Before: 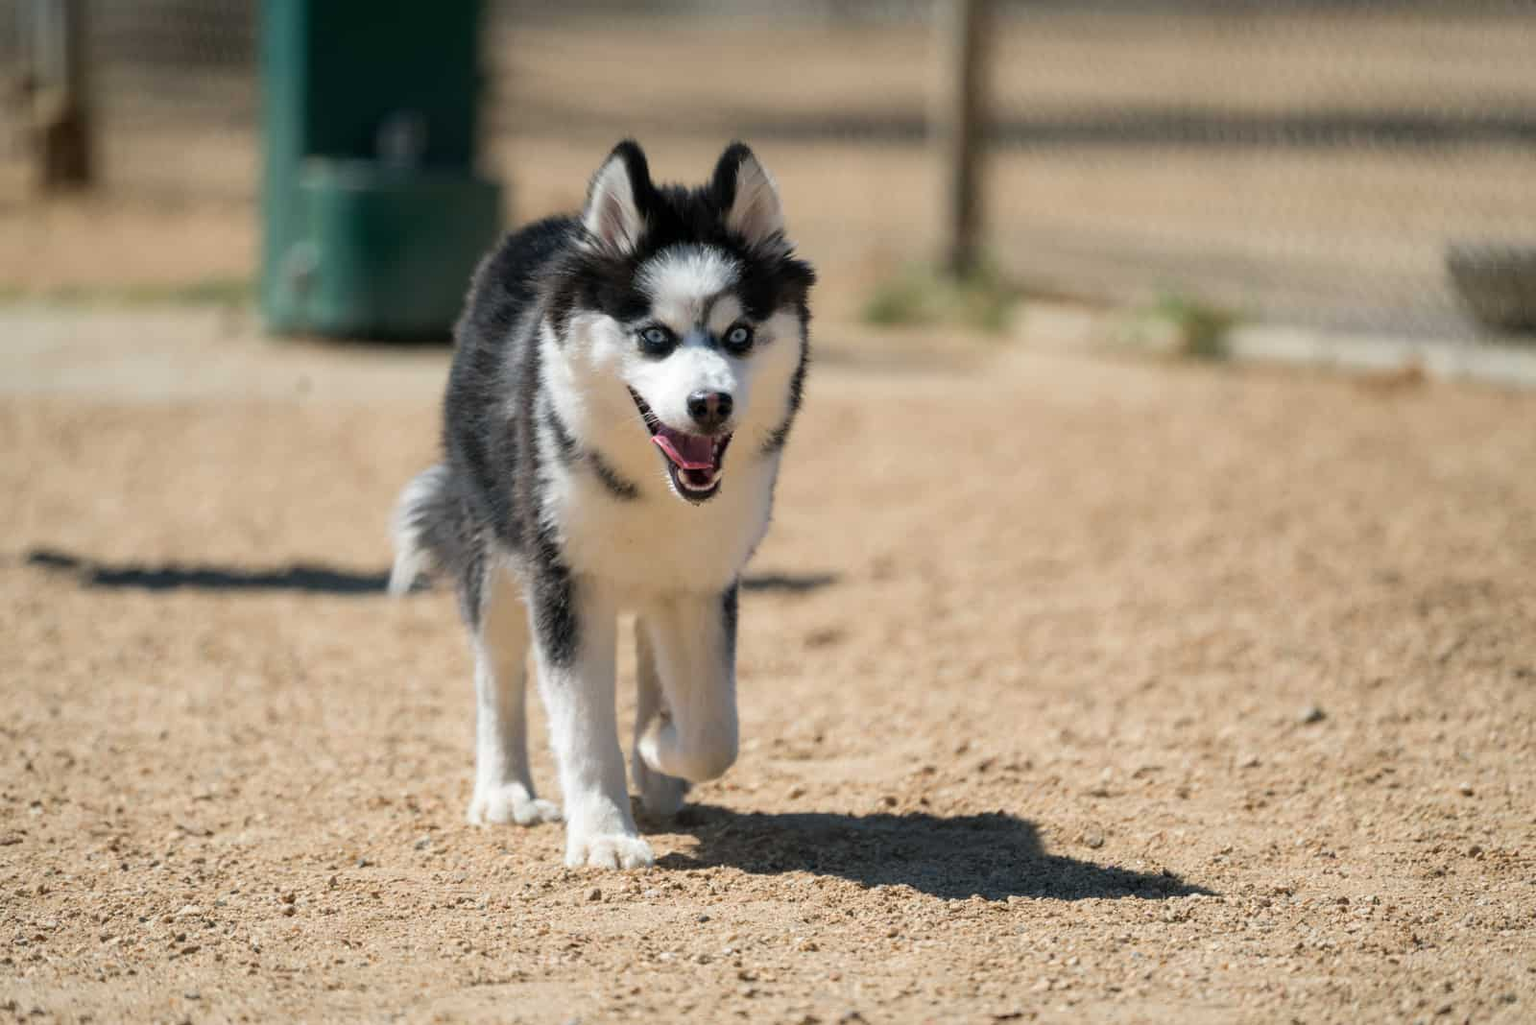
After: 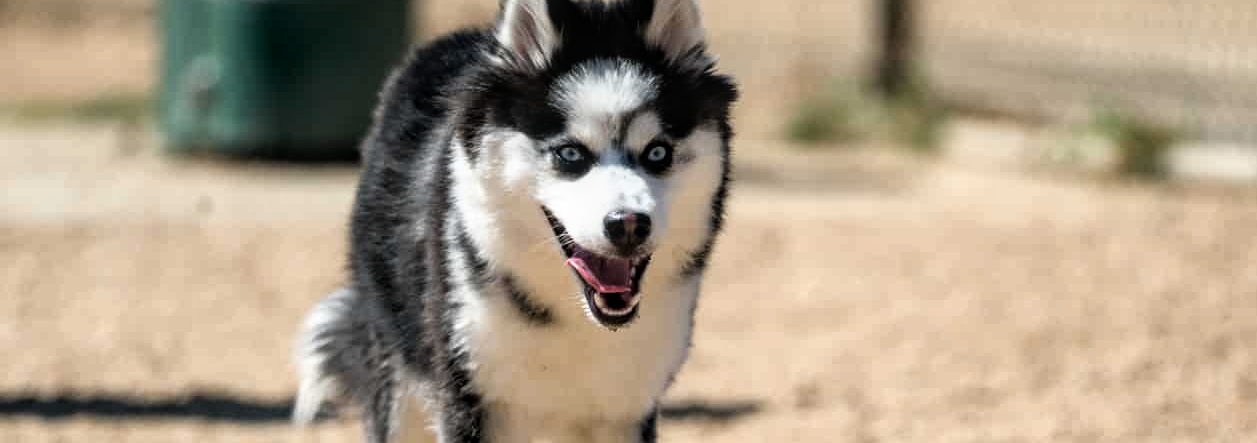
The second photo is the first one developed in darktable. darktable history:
local contrast: on, module defaults
crop: left 7.036%, top 18.398%, right 14.379%, bottom 40.043%
filmic rgb: black relative exposure -9.08 EV, white relative exposure 2.3 EV, hardness 7.49
